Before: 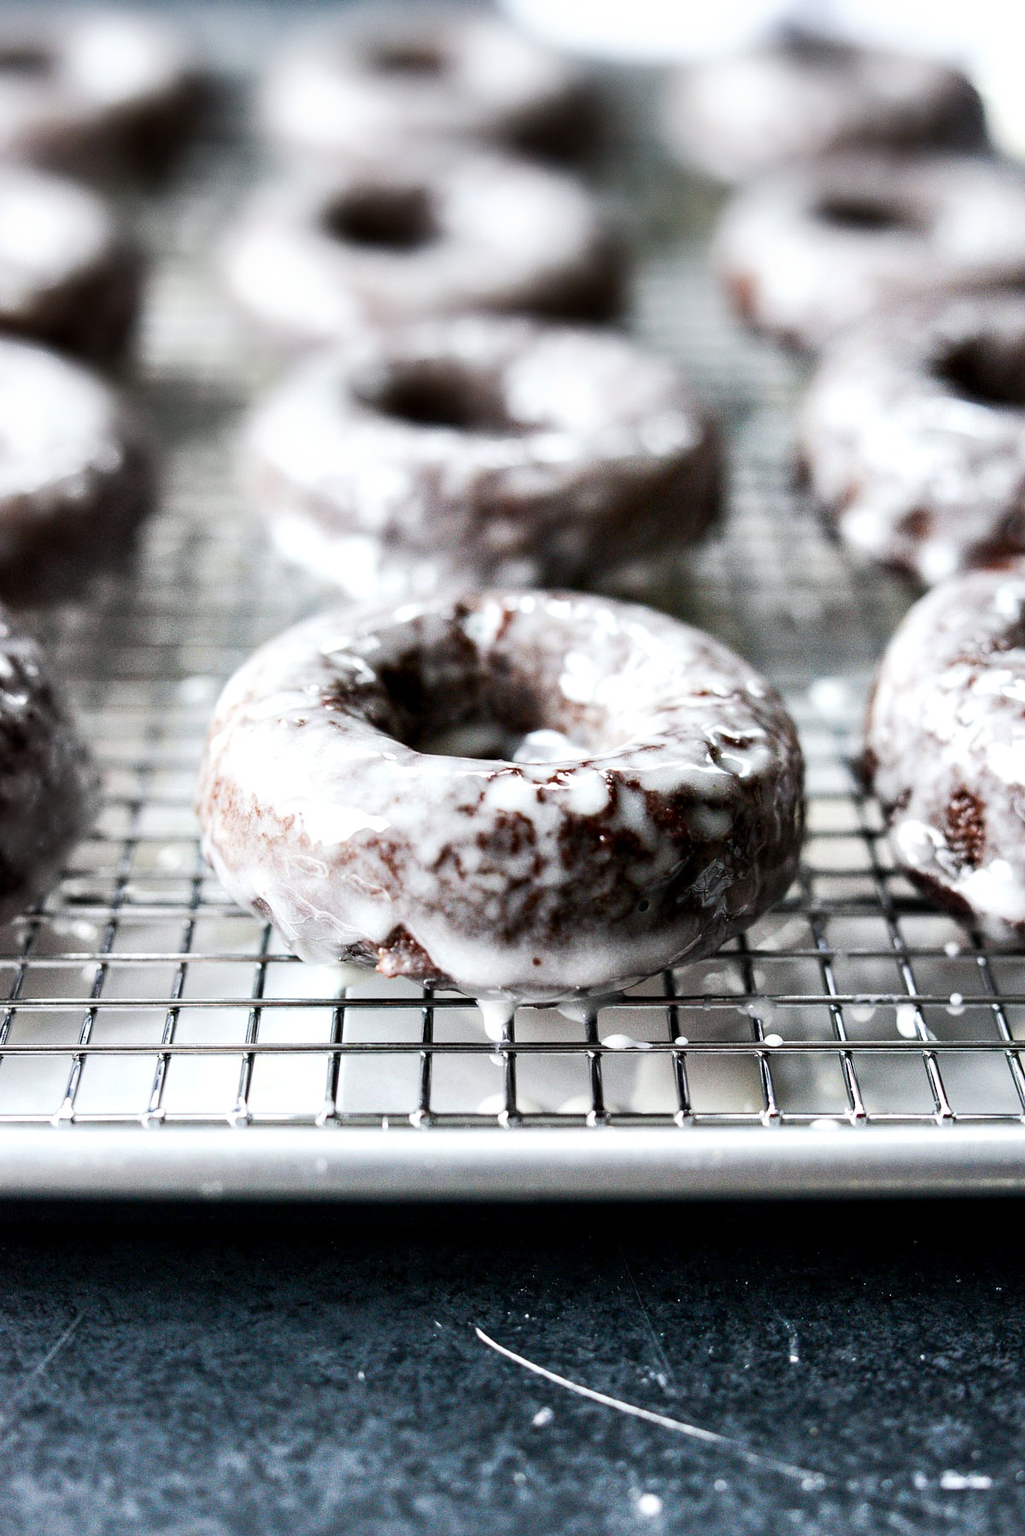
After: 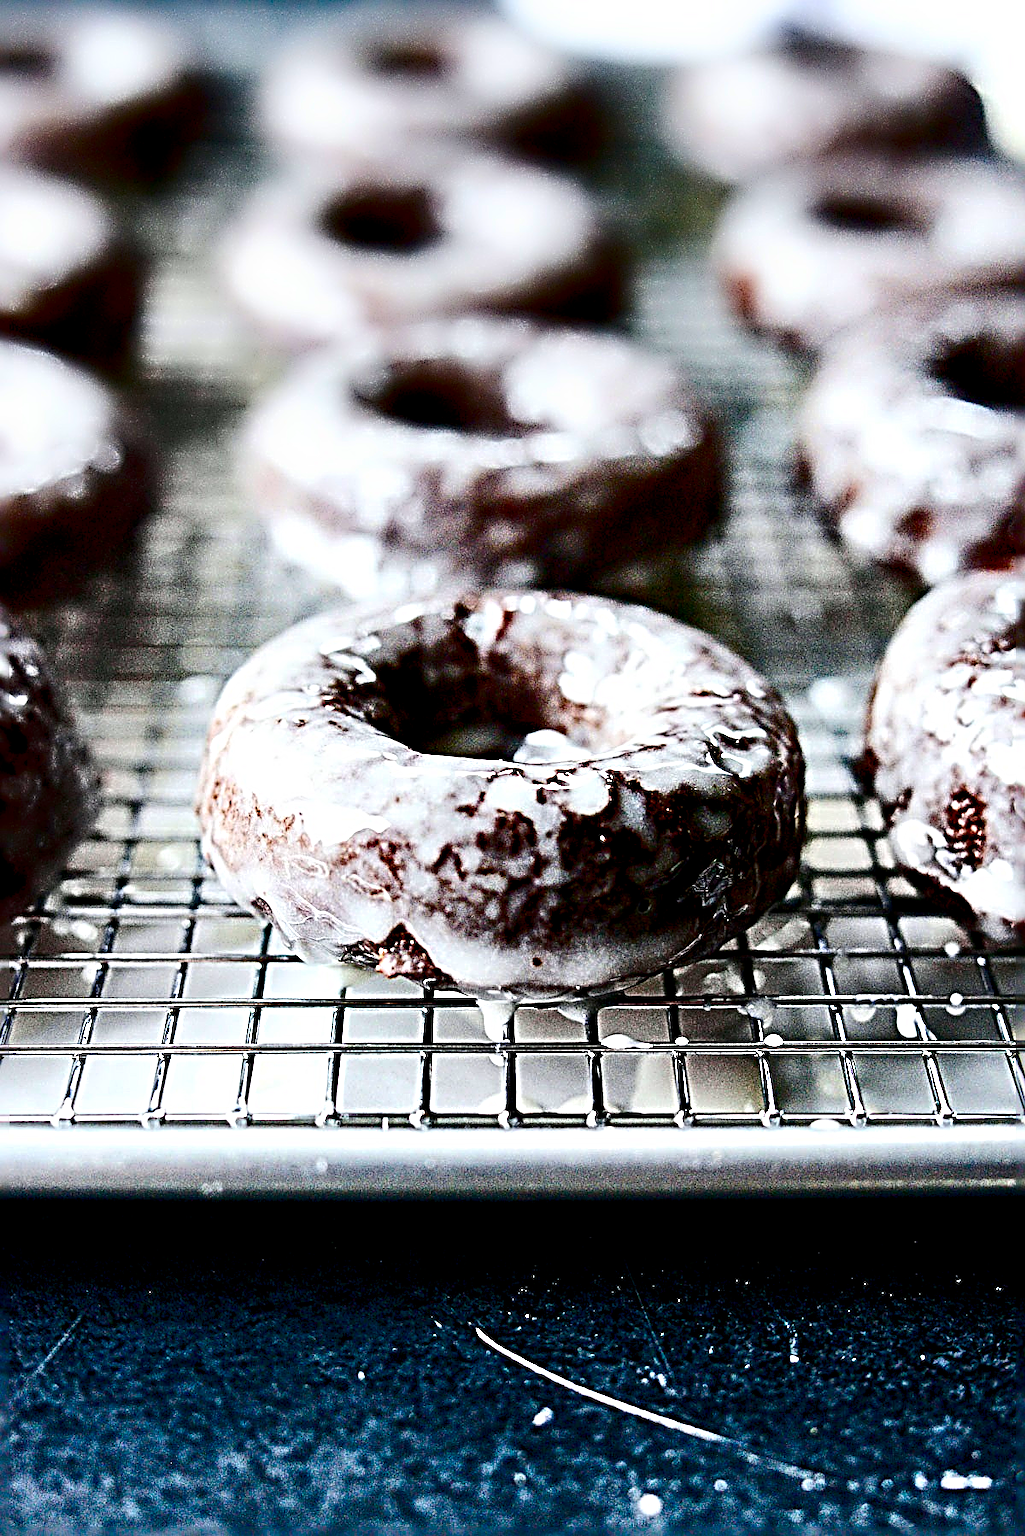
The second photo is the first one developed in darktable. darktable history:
contrast brightness saturation: contrast 0.193, brightness -0.243, saturation 0.115
color balance rgb: global offset › luminance -0.512%, perceptual saturation grading › global saturation 27.567%, perceptual saturation grading › highlights -24.859%, perceptual saturation grading › shadows 26.062%, global vibrance 50.361%
sharpen: radius 4.047, amount 1.989
